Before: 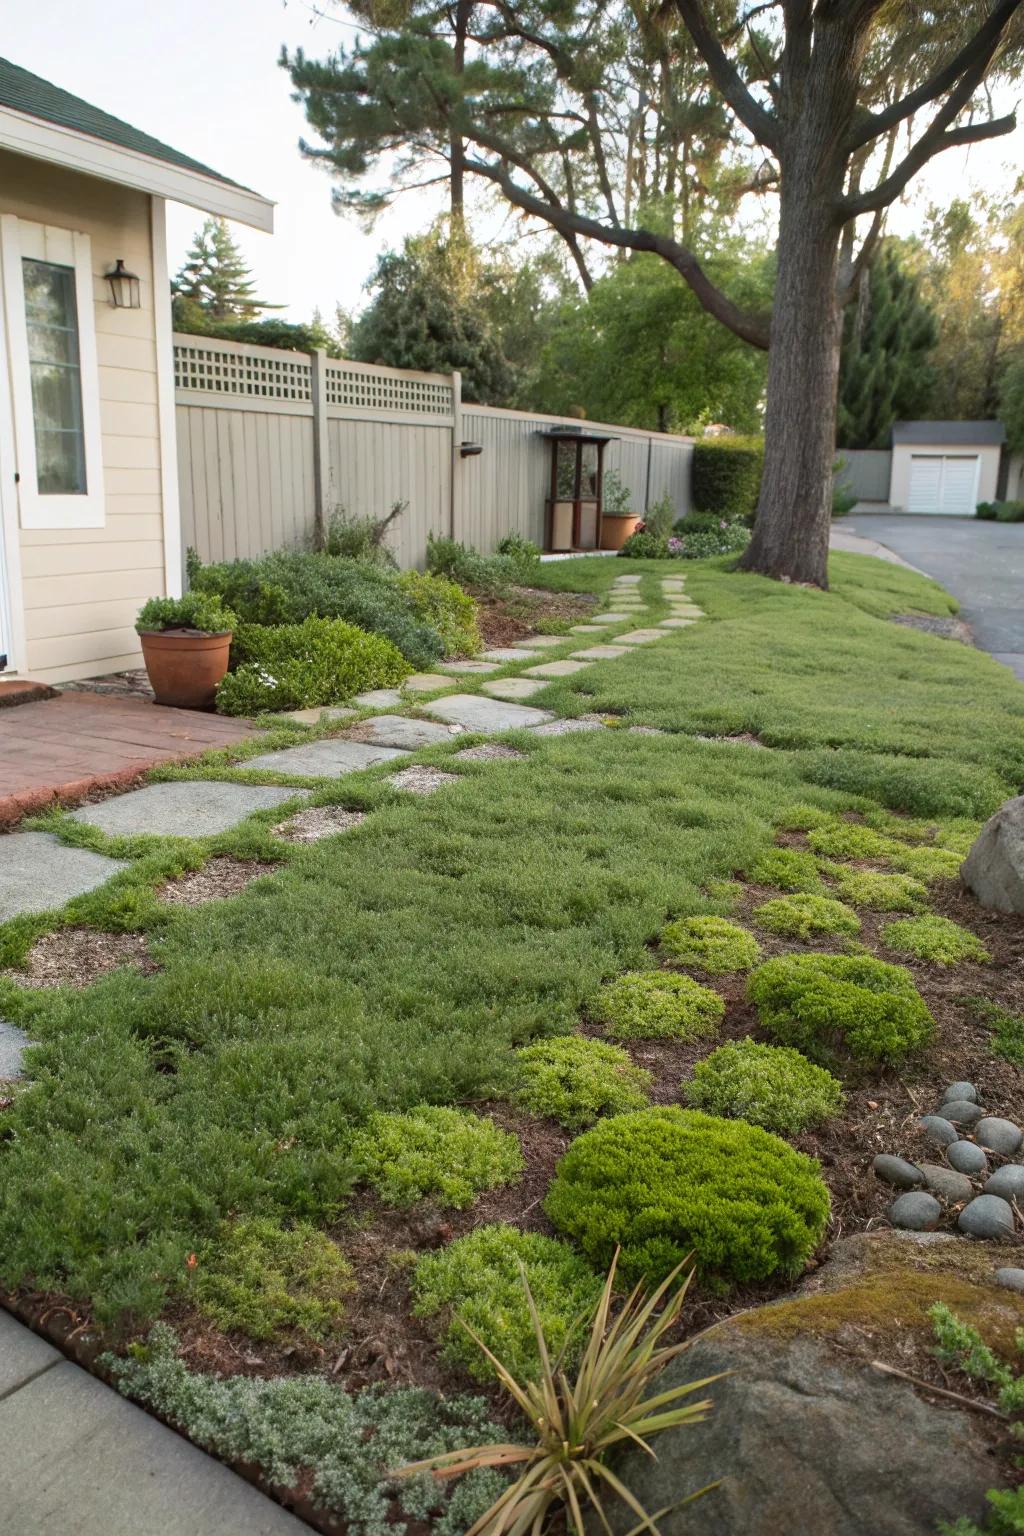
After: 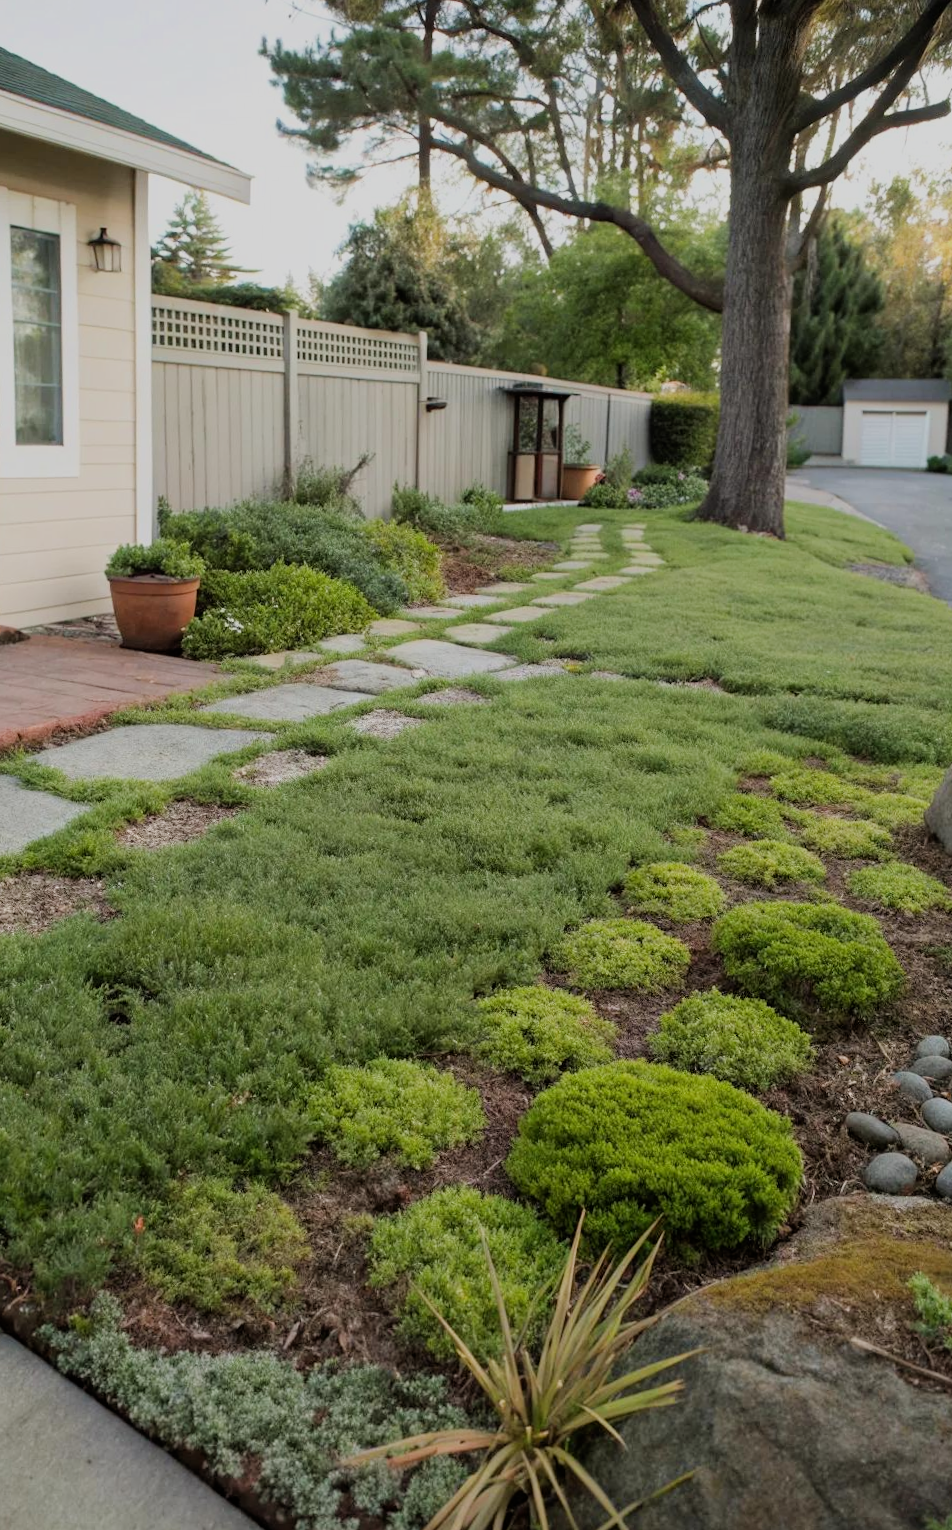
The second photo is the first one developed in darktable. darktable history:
filmic rgb: black relative exposure -7.65 EV, white relative exposure 4.56 EV, hardness 3.61
rotate and perspective: rotation 0.215°, lens shift (vertical) -0.139, crop left 0.069, crop right 0.939, crop top 0.002, crop bottom 0.996
